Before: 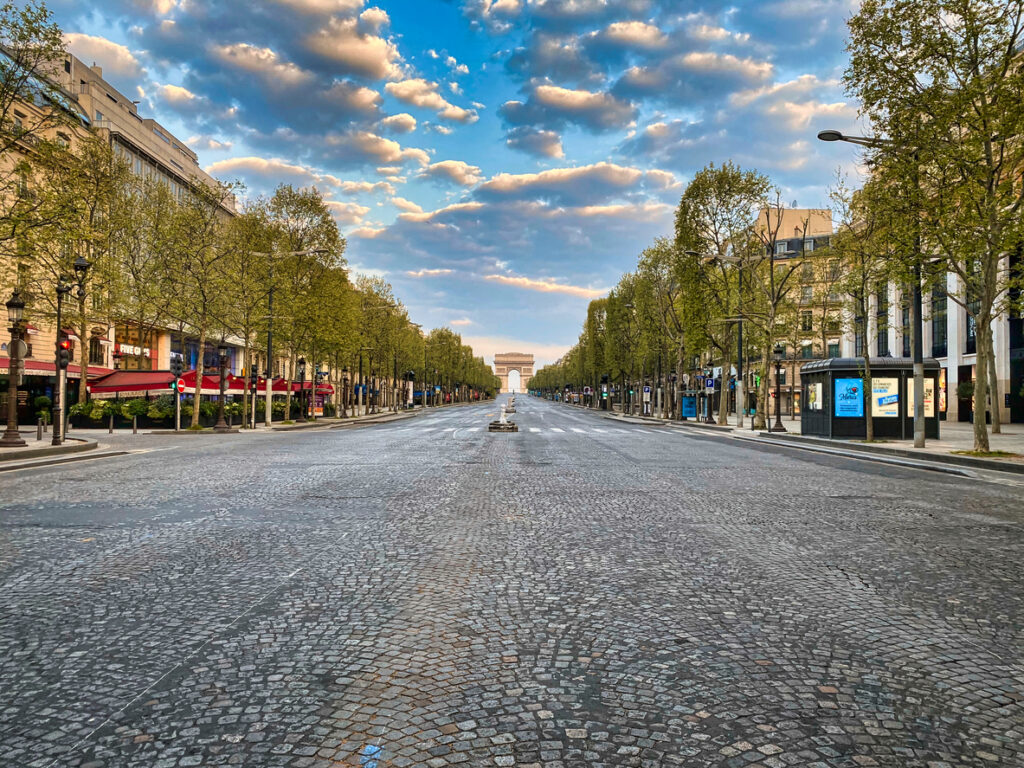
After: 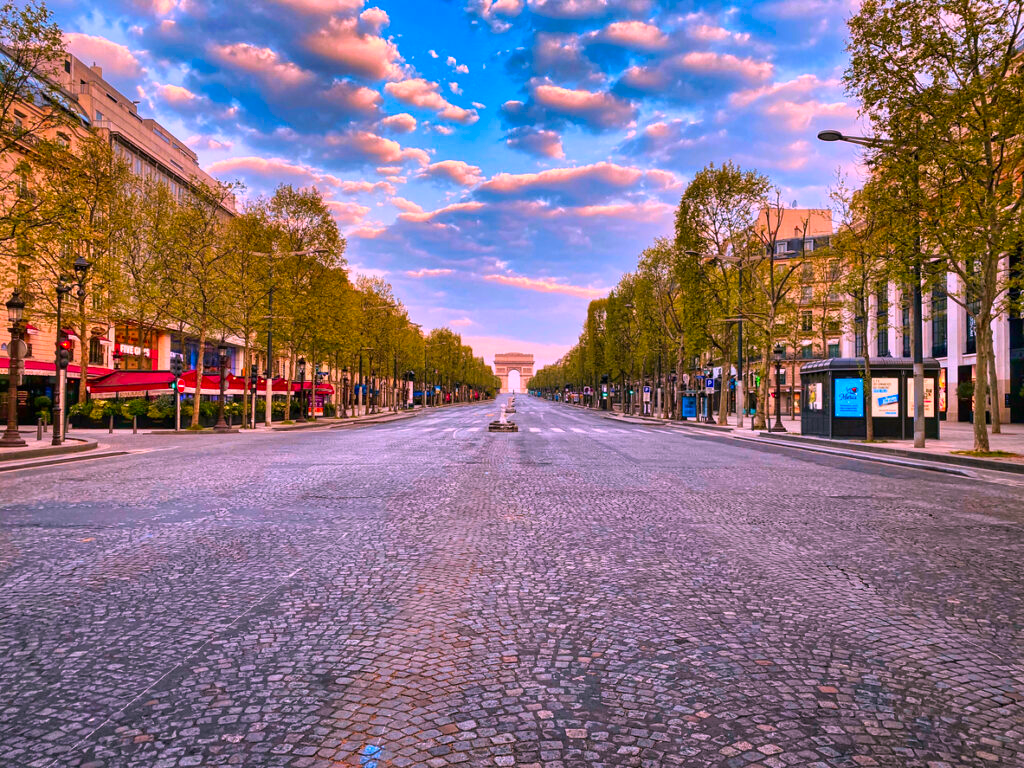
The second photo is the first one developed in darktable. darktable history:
color correction: highlights a* 19.24, highlights b* -11.34, saturation 1.63
